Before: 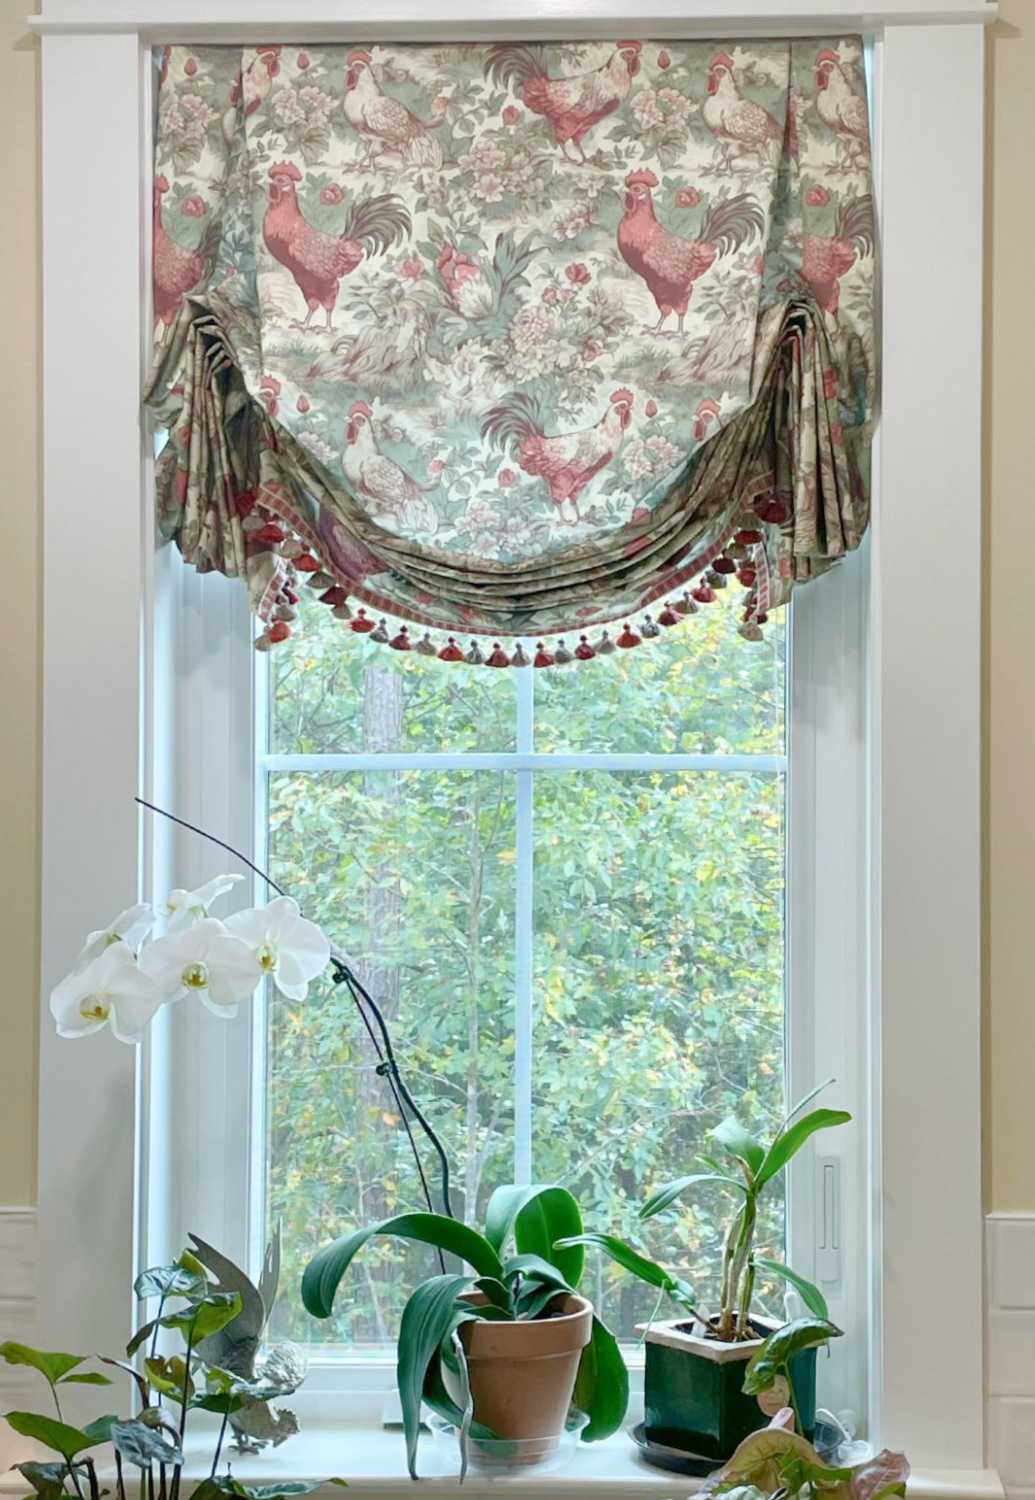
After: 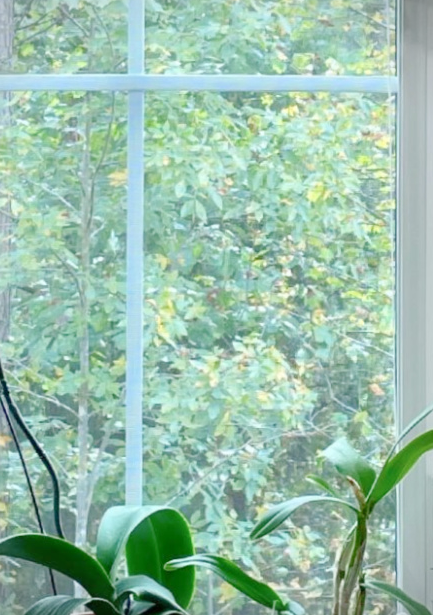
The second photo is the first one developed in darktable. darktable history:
crop: left 37.601%, top 45.291%, right 20.546%, bottom 13.689%
vignetting: fall-off start 91.34%
